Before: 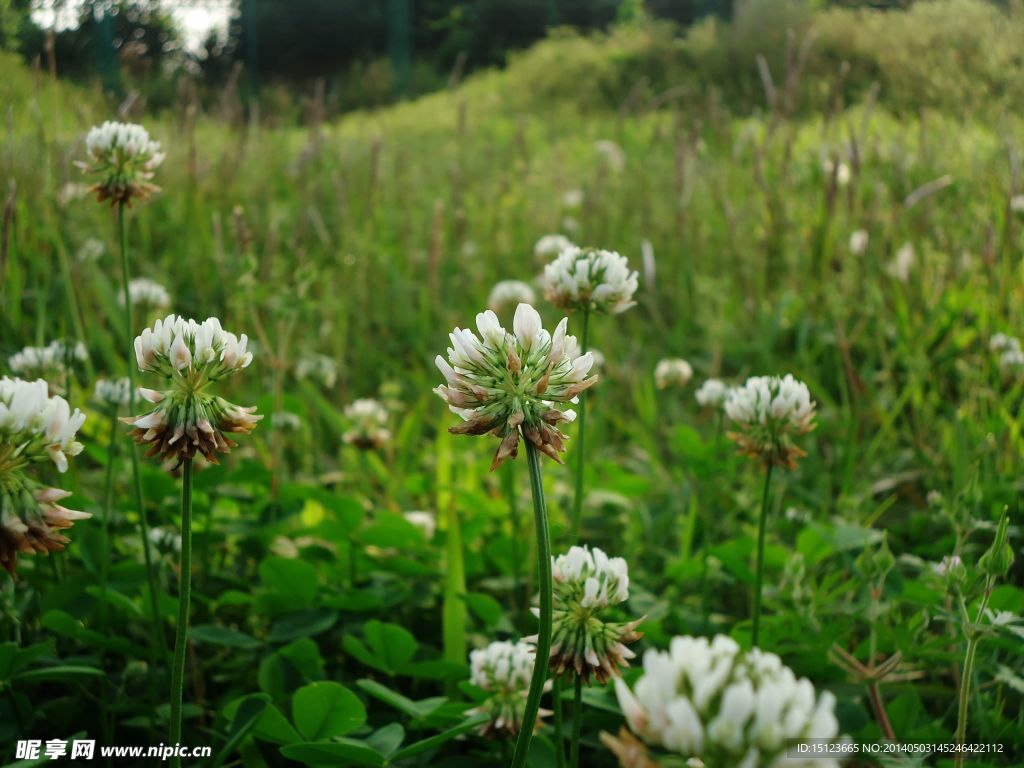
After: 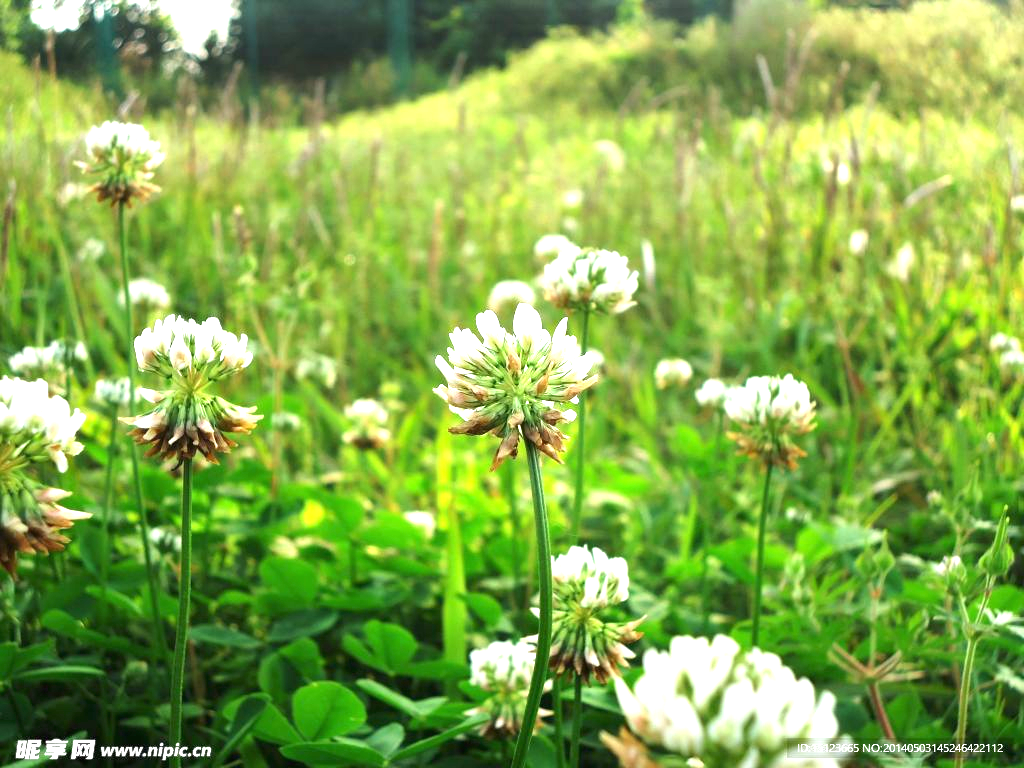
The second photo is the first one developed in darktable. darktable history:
exposure: black level correction 0, exposure 1.667 EV, compensate exposure bias true, compensate highlight preservation false
